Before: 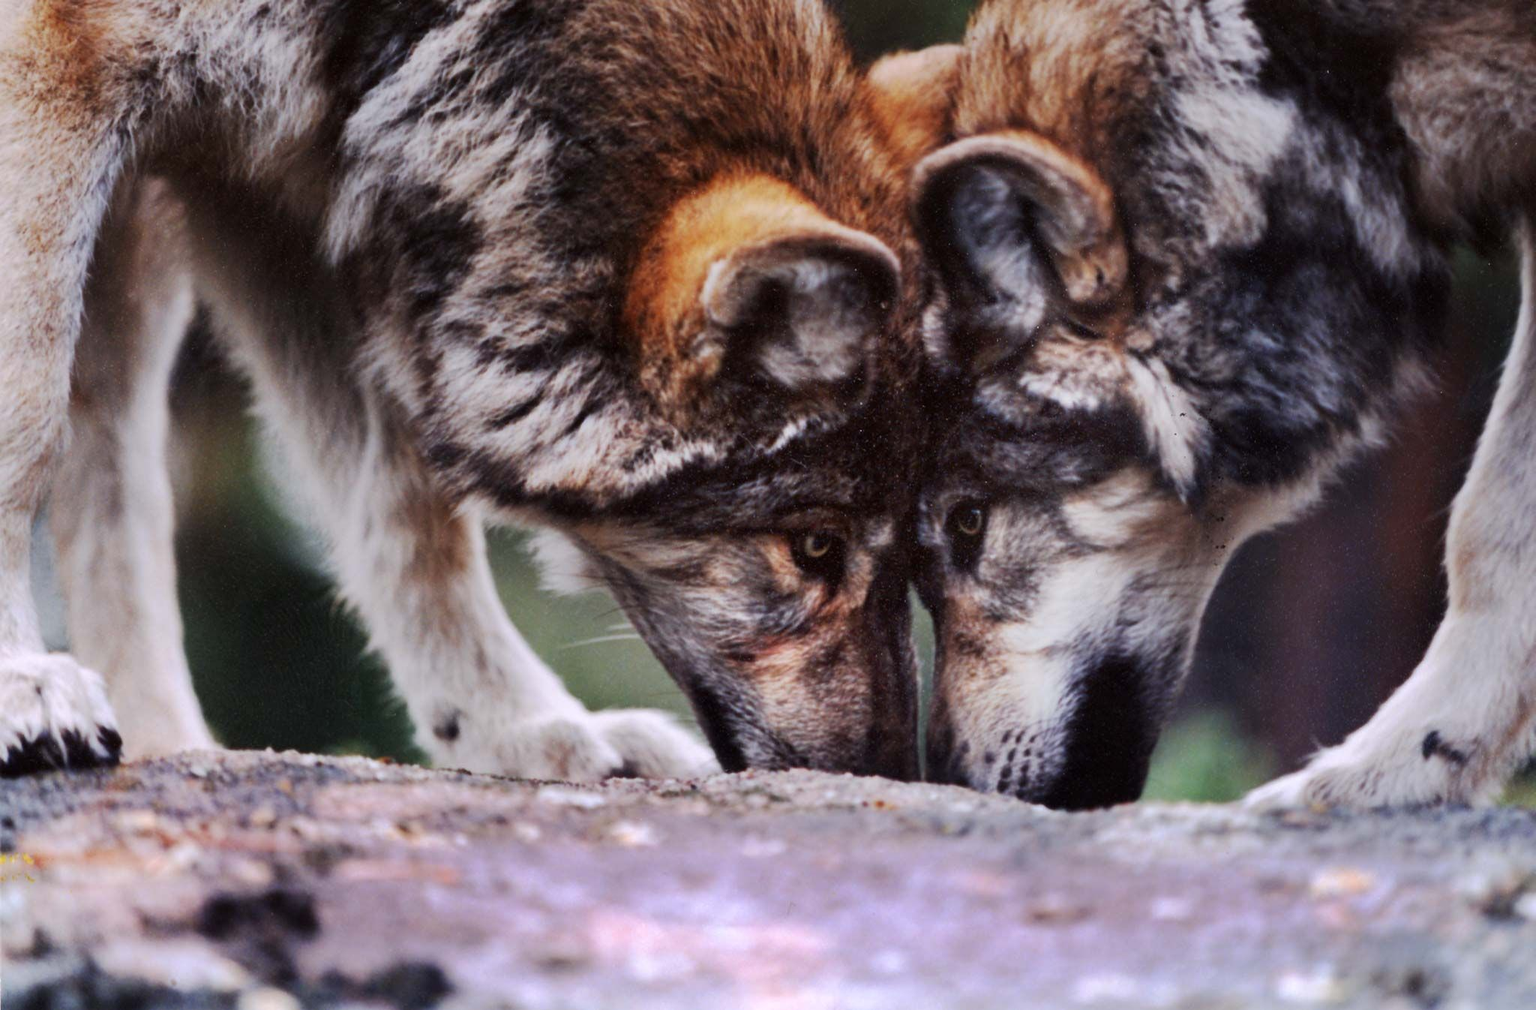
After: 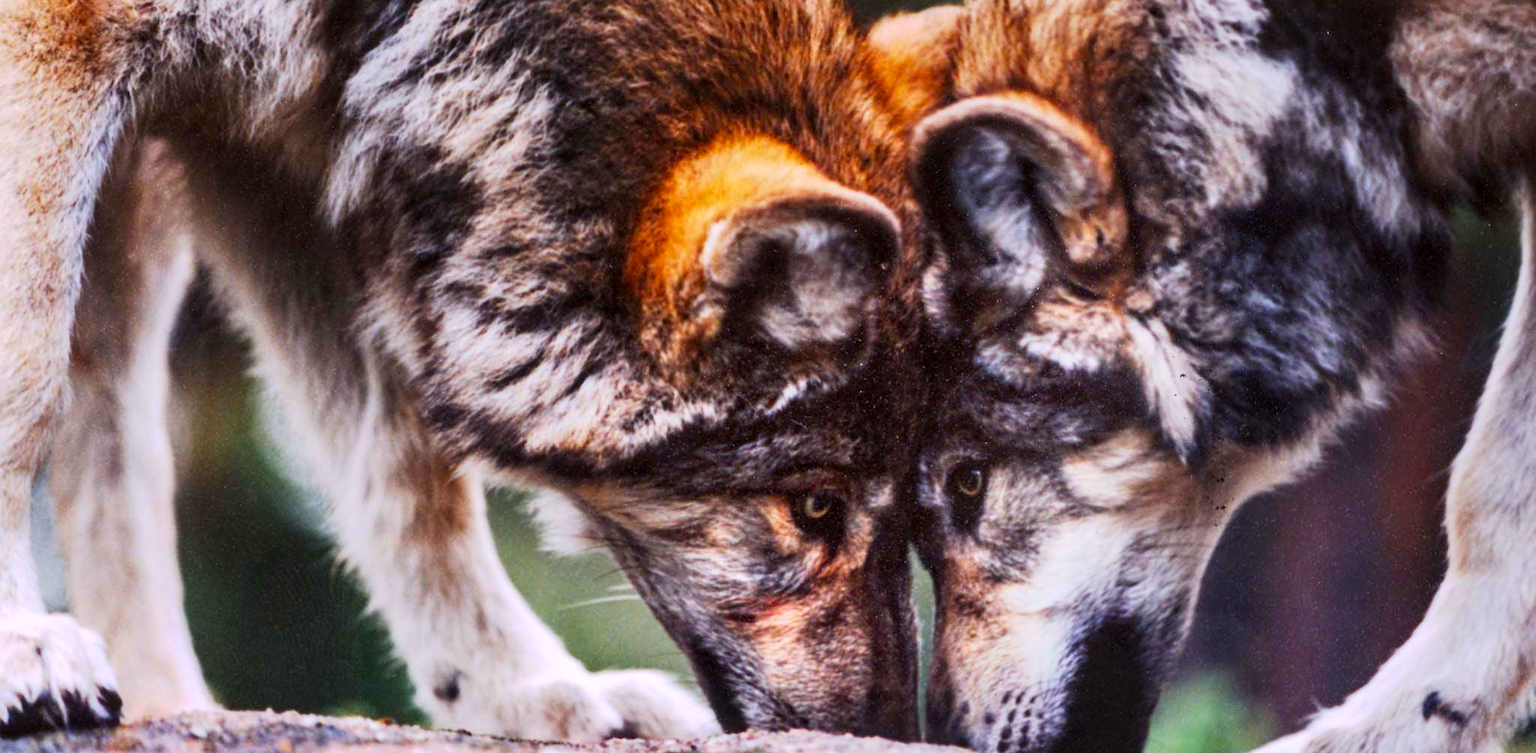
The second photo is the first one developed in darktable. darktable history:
exposure: compensate exposure bias true, compensate highlight preservation false
local contrast: on, module defaults
contrast brightness saturation: contrast 0.199, brightness 0.161, saturation 0.221
crop: top 3.908%, bottom 21.493%
color balance rgb: perceptual saturation grading › global saturation 30.822%, global vibrance 10%
